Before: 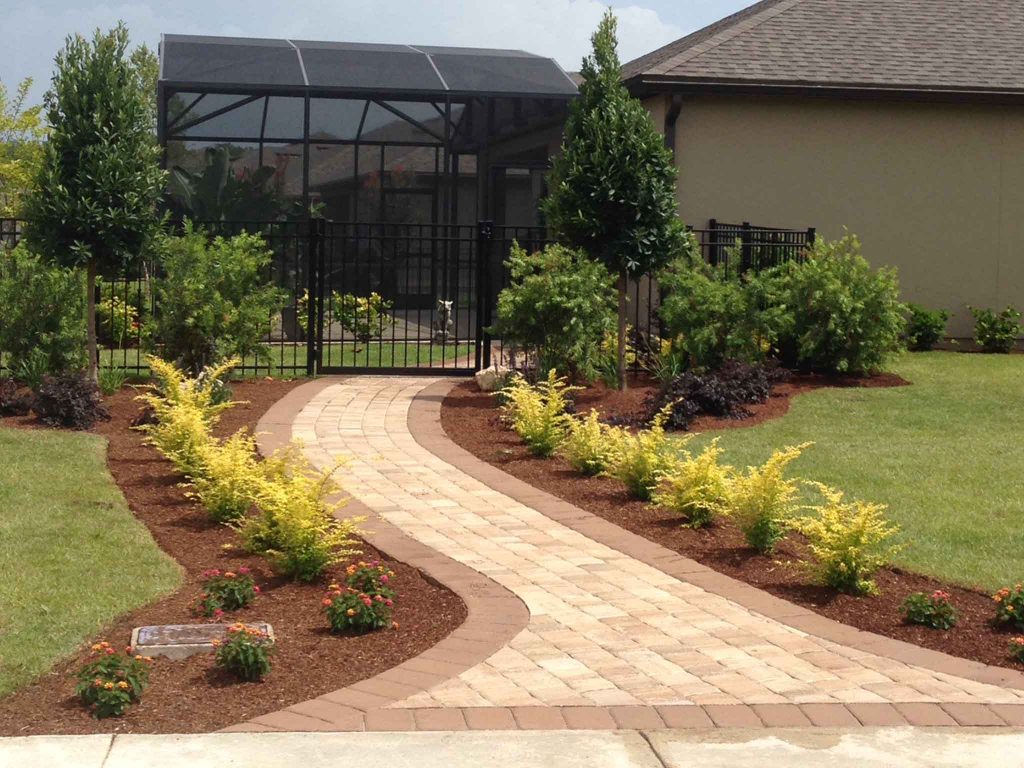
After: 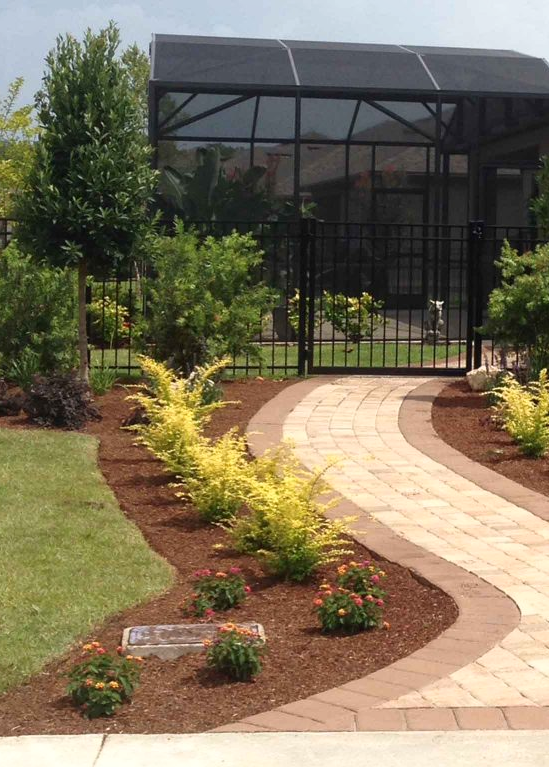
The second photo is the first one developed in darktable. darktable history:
shadows and highlights: shadows 0.36, highlights 40.3
crop: left 0.914%, right 45.434%, bottom 0.092%
